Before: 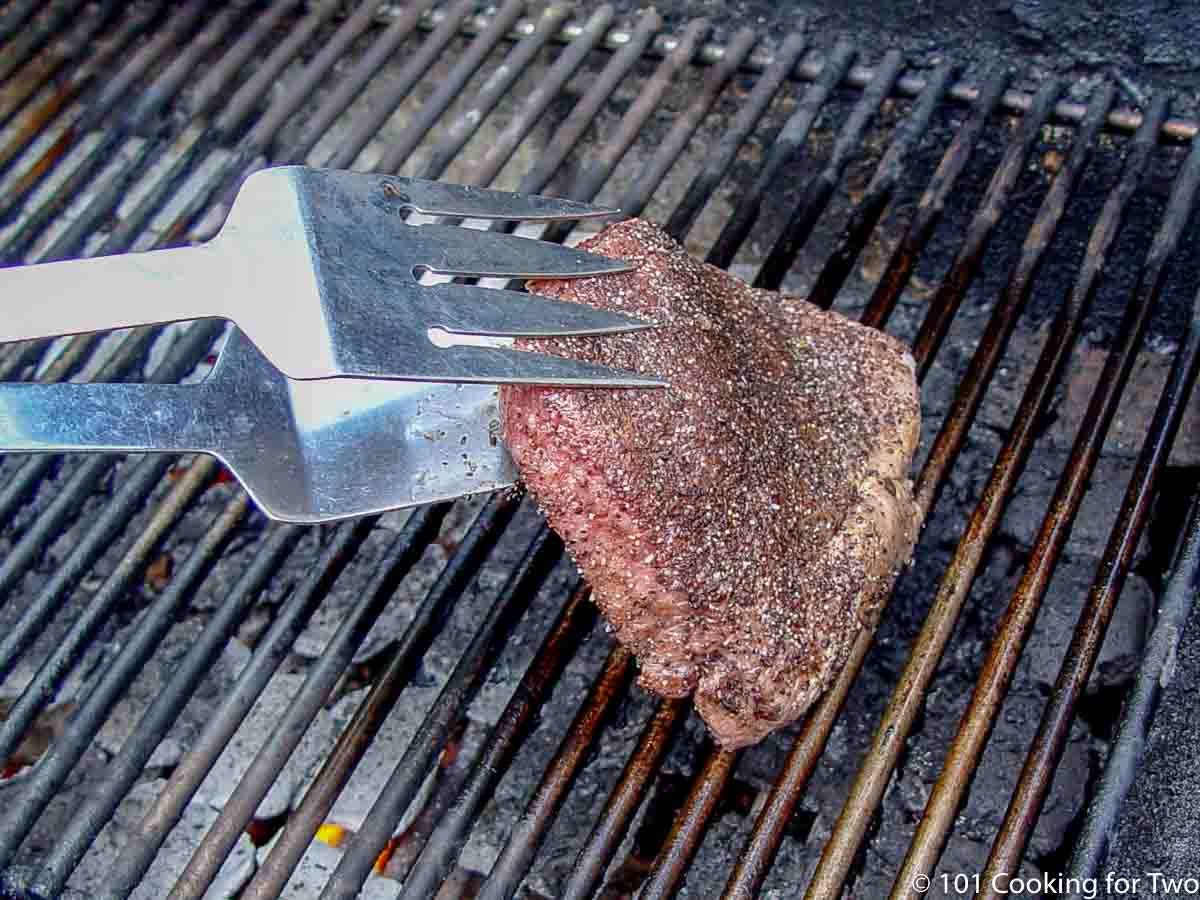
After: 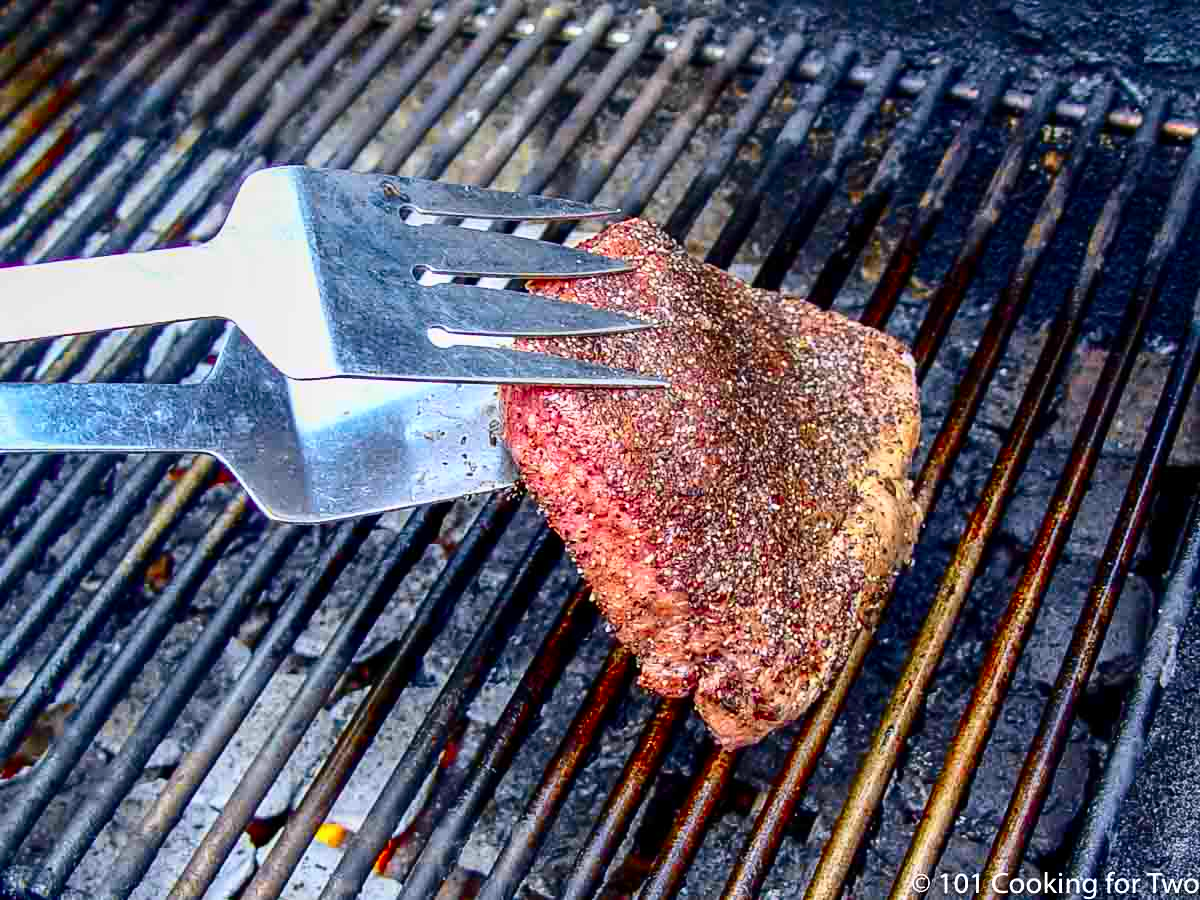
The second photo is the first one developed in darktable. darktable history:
tone curve: curves: ch0 [(0, 0) (0.074, 0.04) (0.157, 0.1) (0.472, 0.515) (0.635, 0.731) (0.768, 0.878) (0.899, 0.969) (1, 1)]; ch1 [(0, 0) (0.08, 0.08) (0.3, 0.3) (0.5, 0.5) (0.539, 0.558) (0.586, 0.658) (0.69, 0.787) (0.92, 0.92) (1, 1)]; ch2 [(0, 0) (0.08, 0.08) (0.3, 0.3) (0.5, 0.5) (0.543, 0.597) (0.597, 0.679) (0.92, 0.92) (1, 1)], color space Lab, independent channels, preserve colors none
